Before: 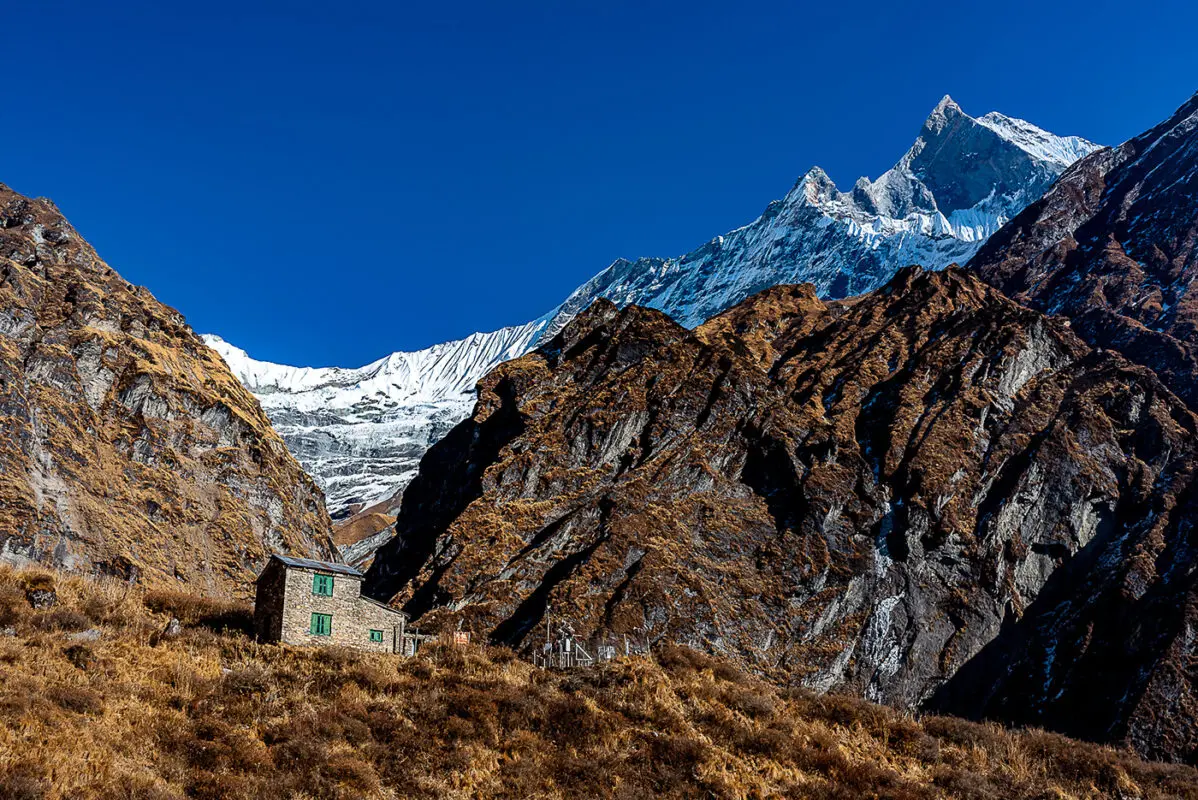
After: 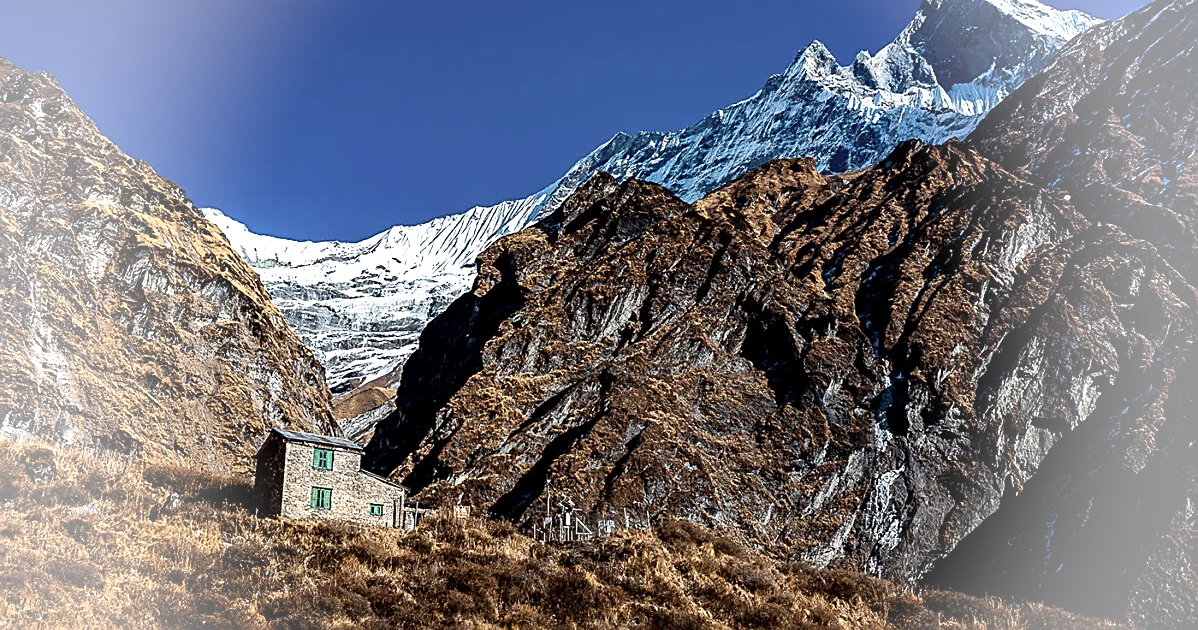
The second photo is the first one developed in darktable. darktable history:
crop and rotate: top 15.775%, bottom 5.432%
exposure: black level correction 0.001, exposure 0.5 EV, compensate highlight preservation false
contrast brightness saturation: contrast 0.103, saturation -0.284
sharpen: on, module defaults
vignetting: fall-off start 63.99%, brightness 0.31, saturation -0.003, width/height ratio 0.873, dithering 8-bit output
